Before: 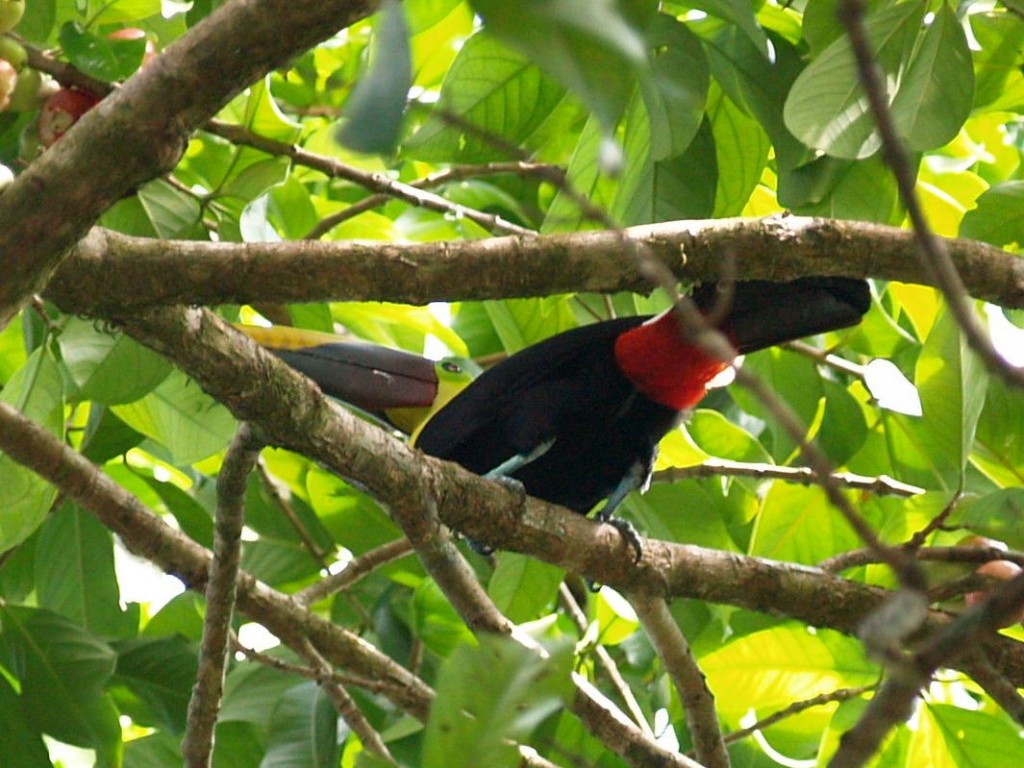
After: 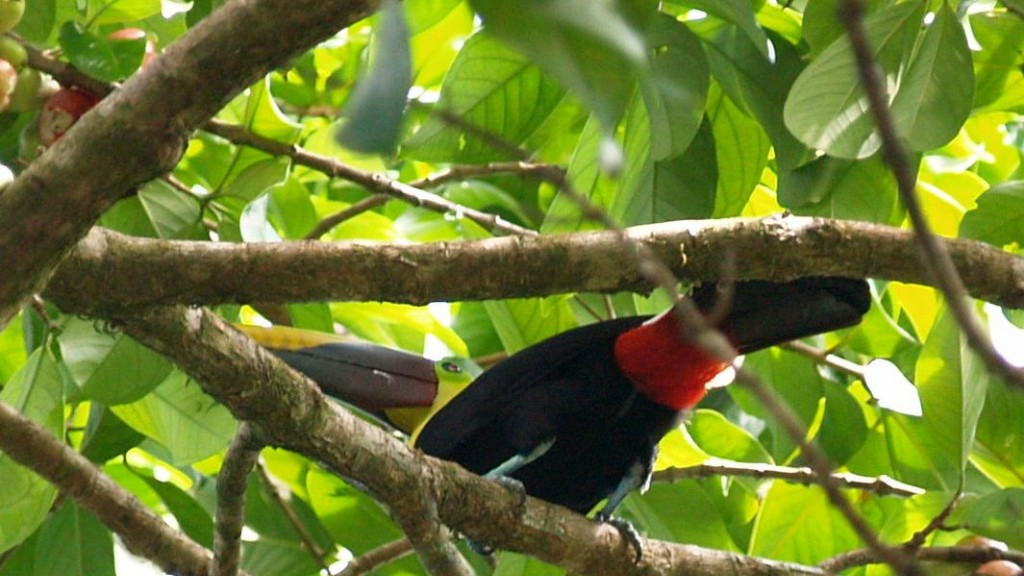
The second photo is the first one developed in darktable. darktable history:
exposure: compensate highlight preservation false
crop: bottom 24.988%
